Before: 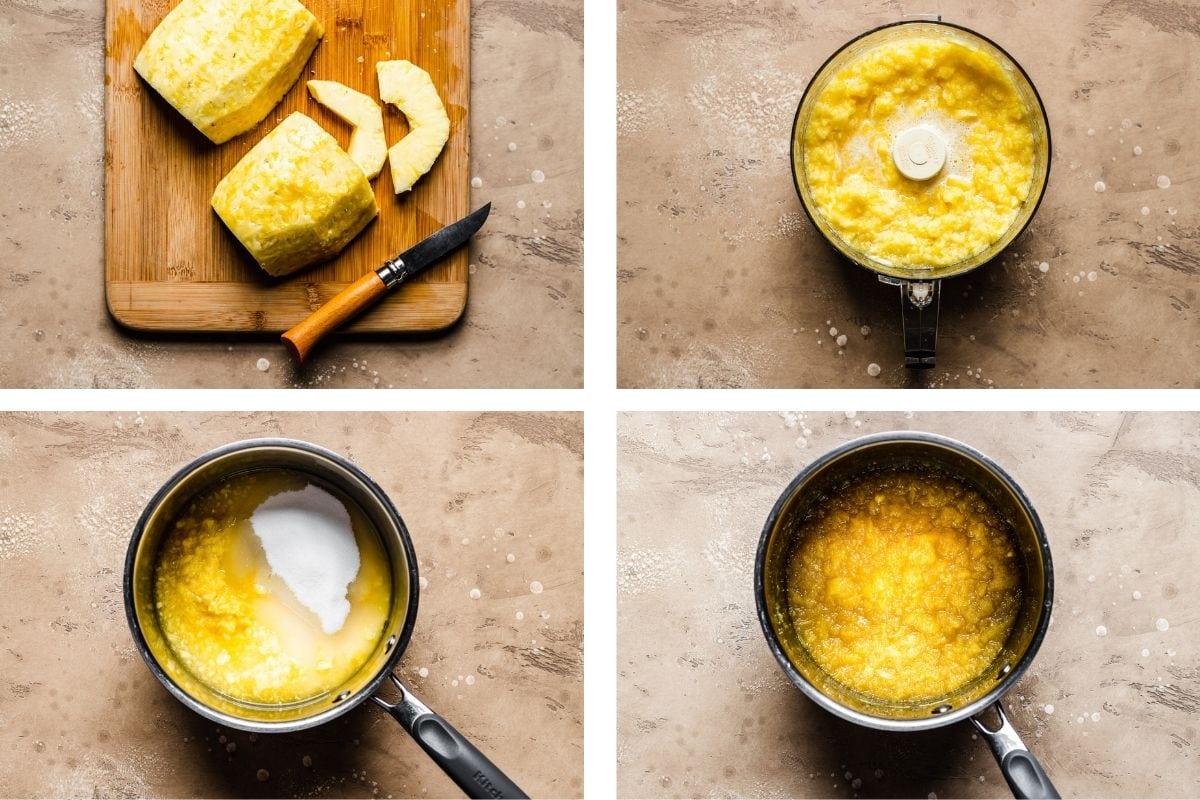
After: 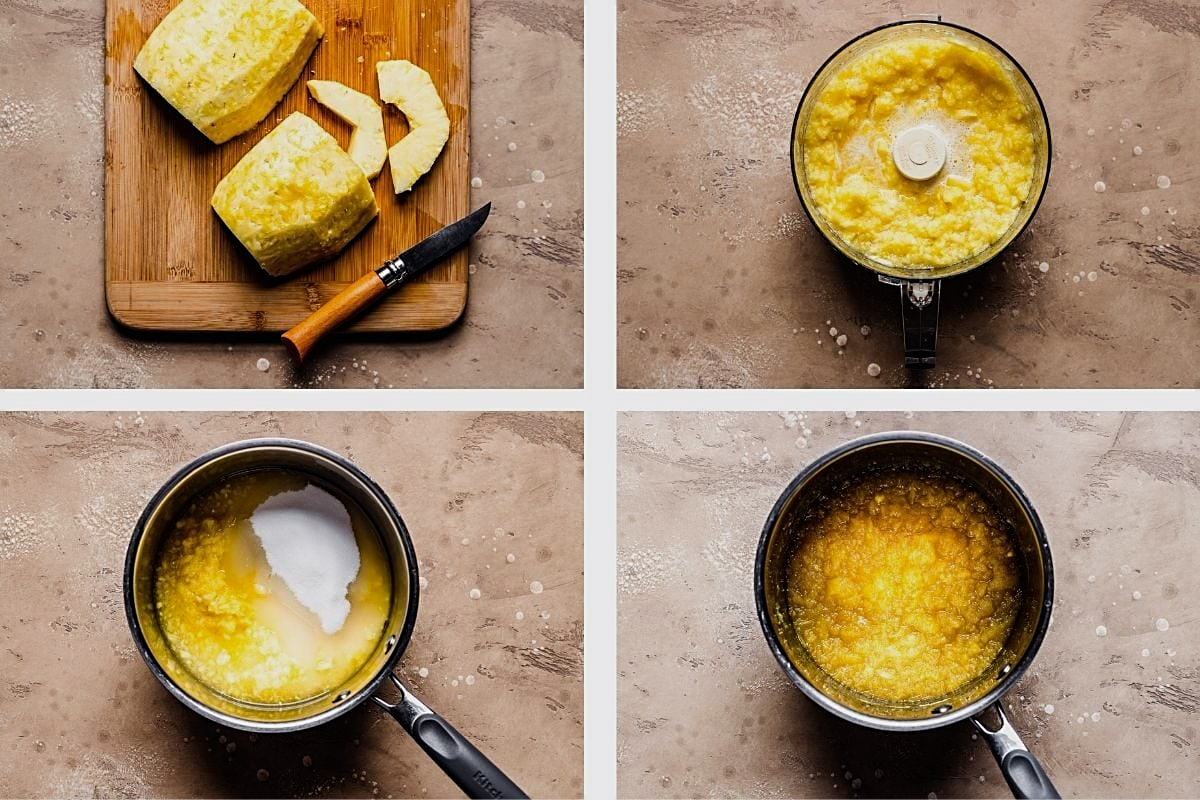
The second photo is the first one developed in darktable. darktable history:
sharpen: on, module defaults
exposure: exposure -0.36 EV, compensate highlight preservation false
color balance: gamma [0.9, 0.988, 0.975, 1.025], gain [1.05, 1, 1, 1]
